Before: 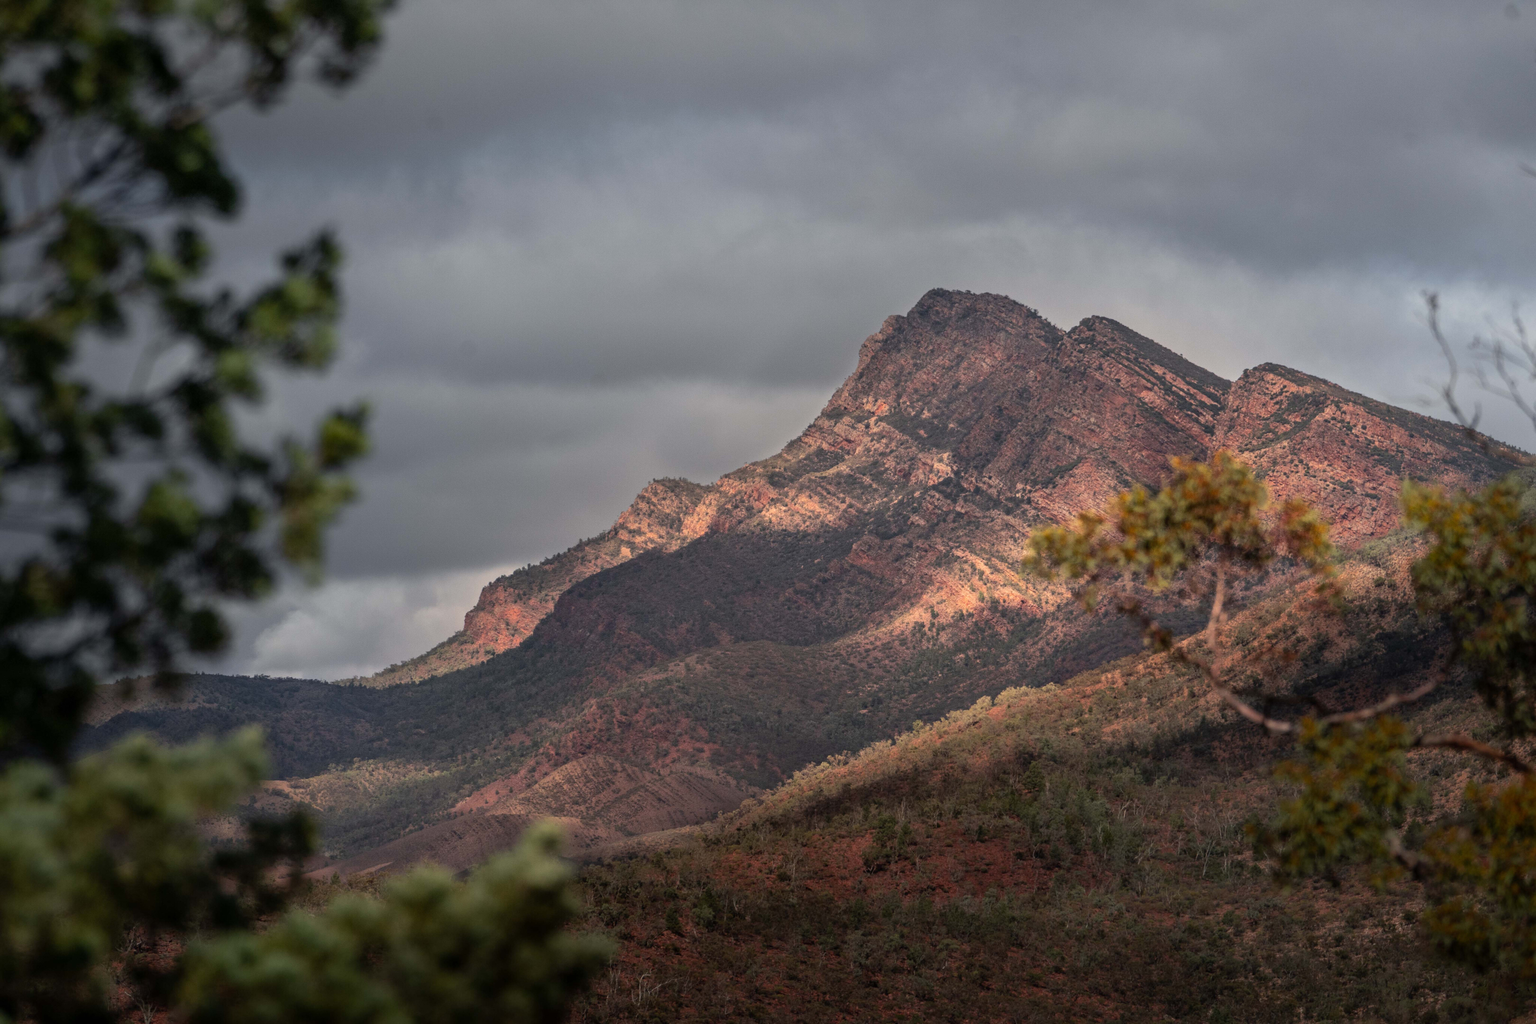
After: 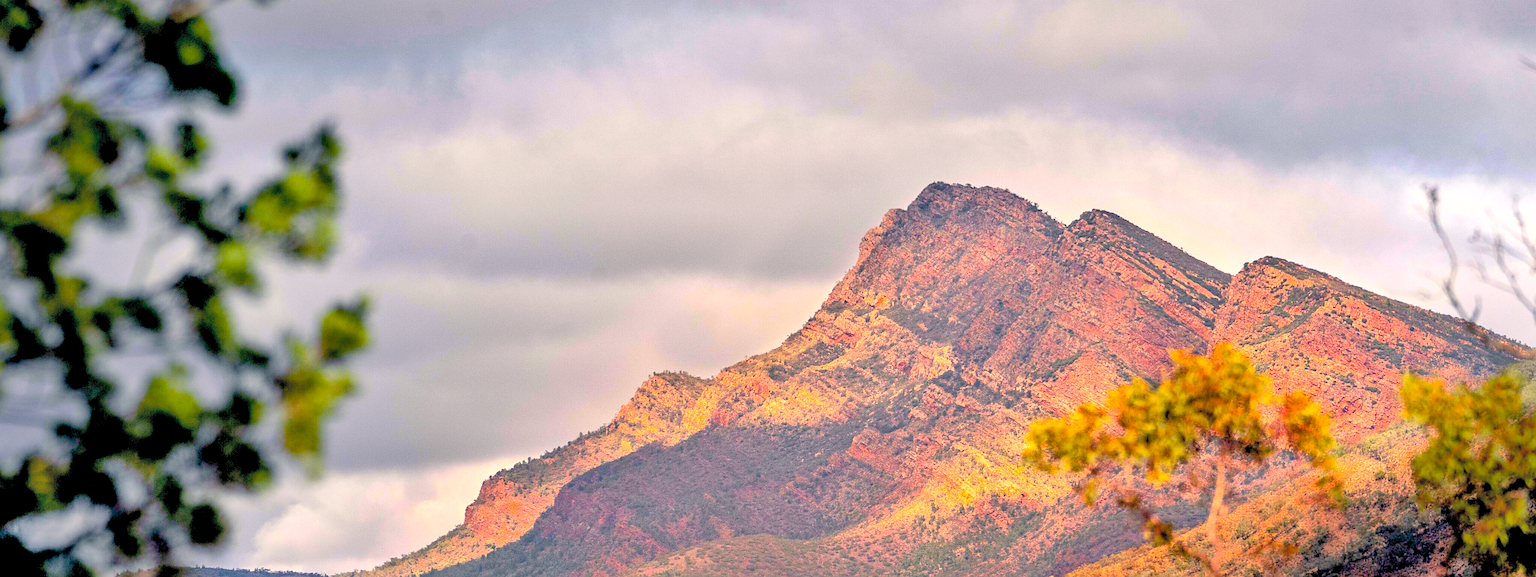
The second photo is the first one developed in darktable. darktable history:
exposure: exposure 1 EV, compensate exposure bias true, compensate highlight preservation false
color balance rgb: highlights gain › chroma 3.022%, highlights gain › hue 60.27°, global offset › luminance -1.433%, linear chroma grading › shadows 31.946%, linear chroma grading › global chroma -1.895%, linear chroma grading › mid-tones 4.308%, perceptual saturation grading › global saturation 40.193%, perceptual brilliance grading › global brilliance 11.821%, contrast -10.072%
shadows and highlights: shadows 52.5, soften with gaussian
sharpen: on, module defaults
contrast brightness saturation: contrast 0.099, brightness 0.314, saturation 0.136
color zones: curves: ch0 [(0, 0.5) (0.143, 0.5) (0.286, 0.5) (0.429, 0.5) (0.62, 0.489) (0.714, 0.445) (0.844, 0.496) (1, 0.5)]; ch1 [(0, 0.5) (0.143, 0.5) (0.286, 0.5) (0.429, 0.5) (0.571, 0.5) (0.714, 0.523) (0.857, 0.5) (1, 0.5)]
crop and rotate: top 10.462%, bottom 33.127%
